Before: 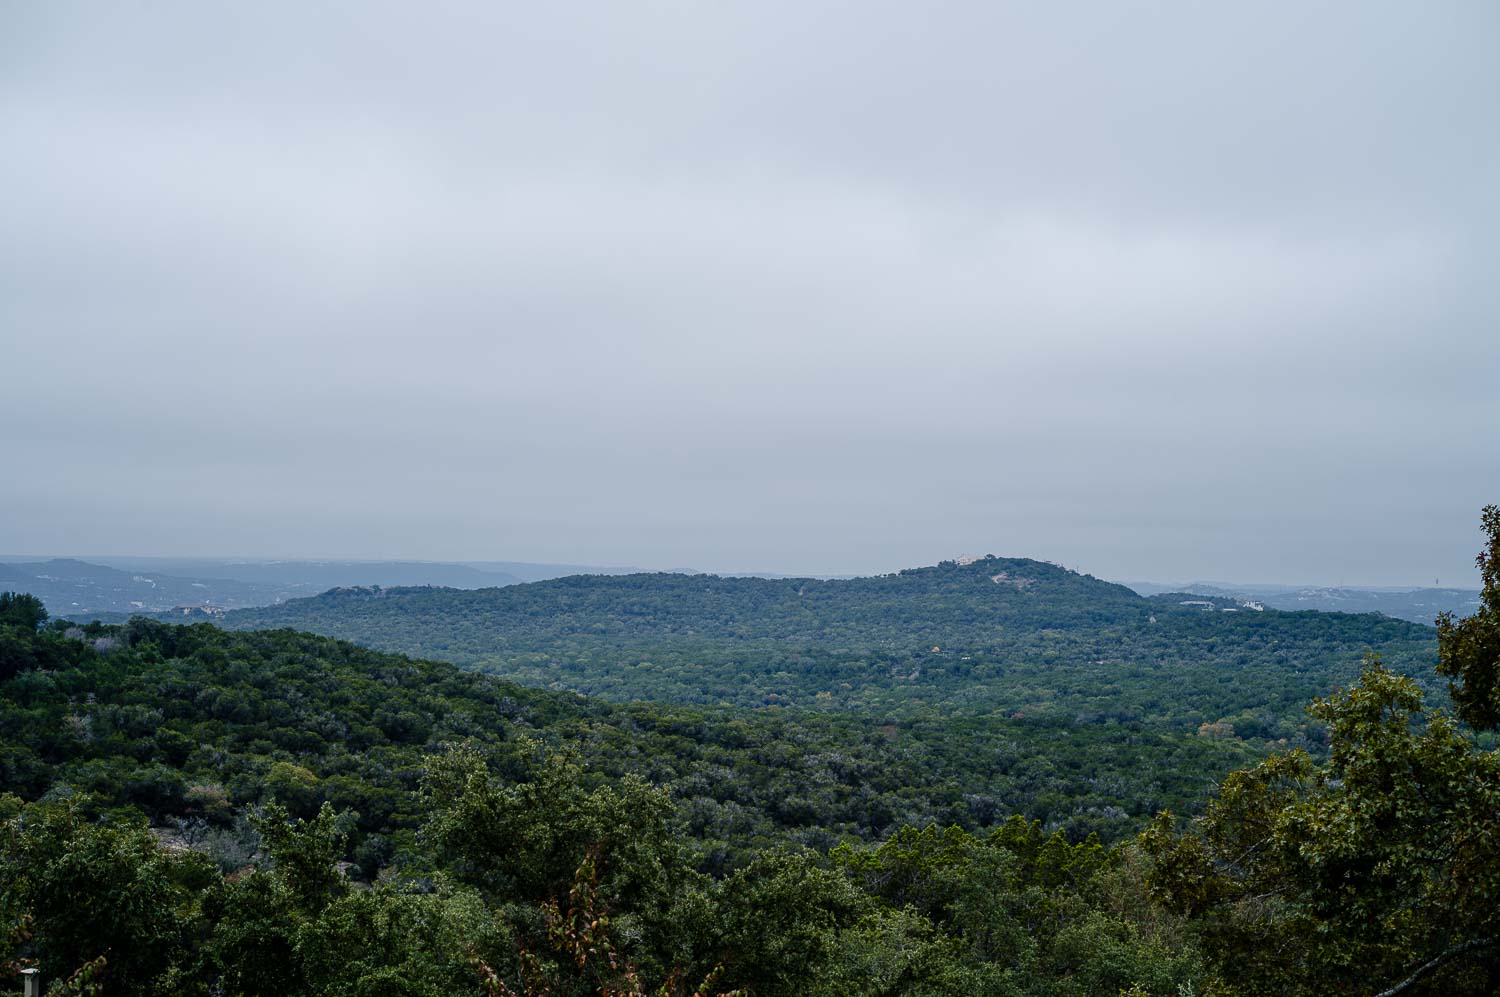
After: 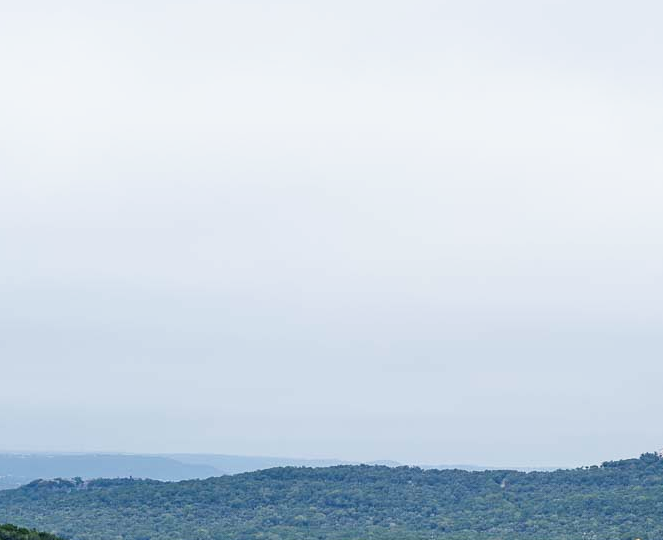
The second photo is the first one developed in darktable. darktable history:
crop: left 19.927%, top 10.884%, right 35.831%, bottom 34.897%
base curve: curves: ch0 [(0, 0) (0.579, 0.807) (1, 1)], preserve colors none
